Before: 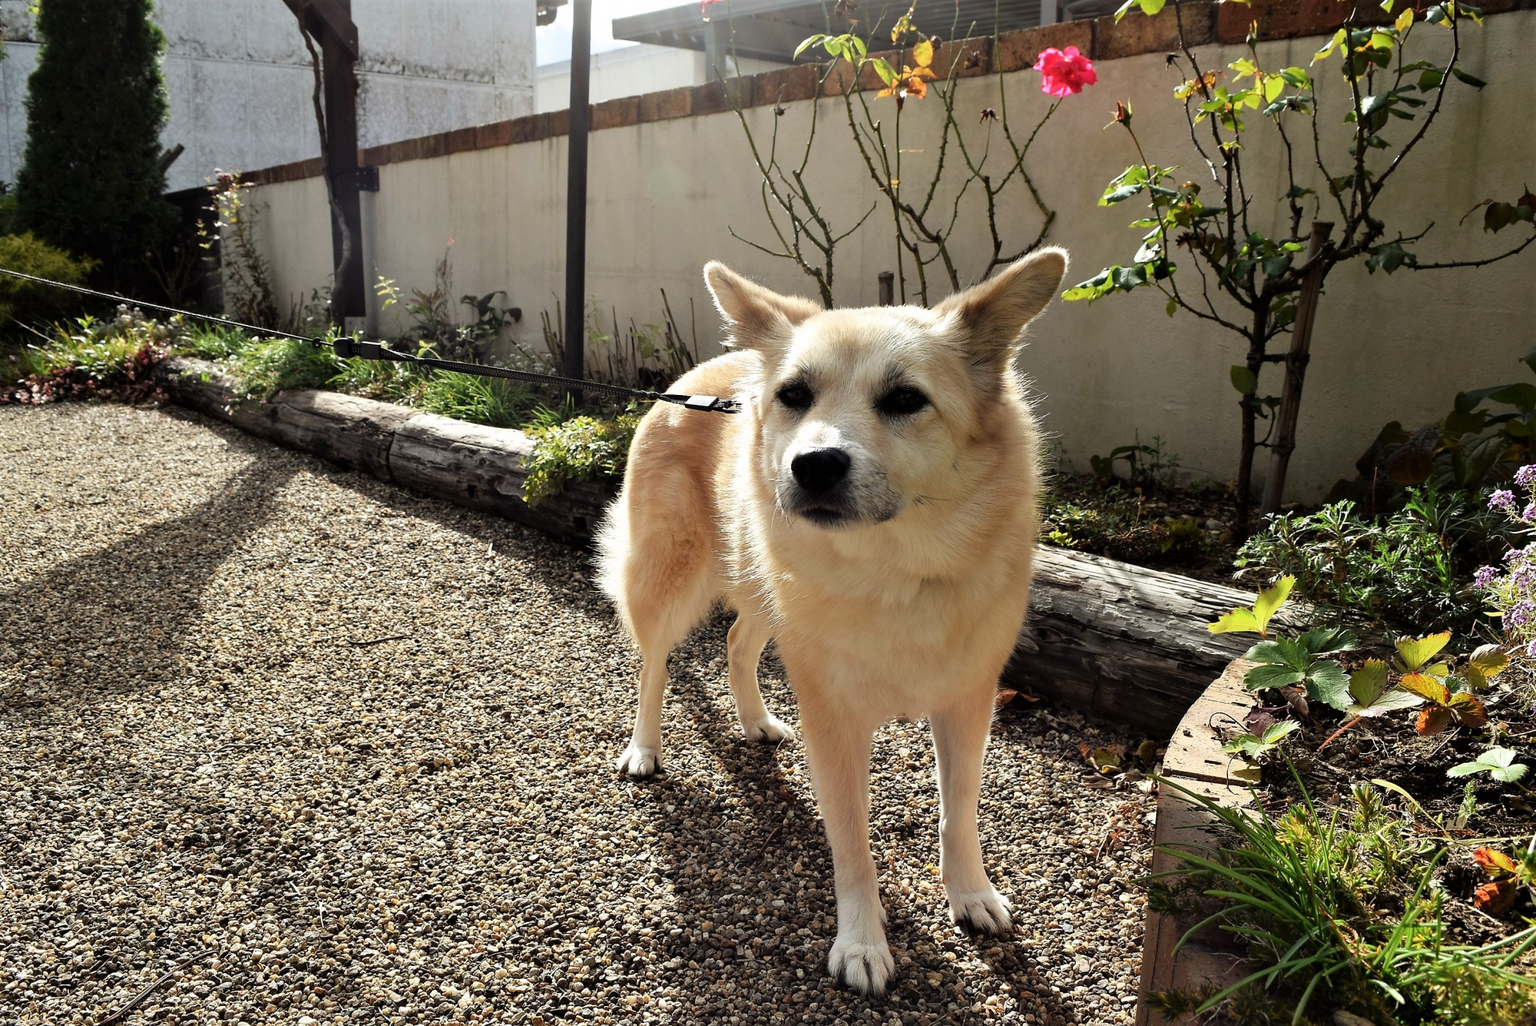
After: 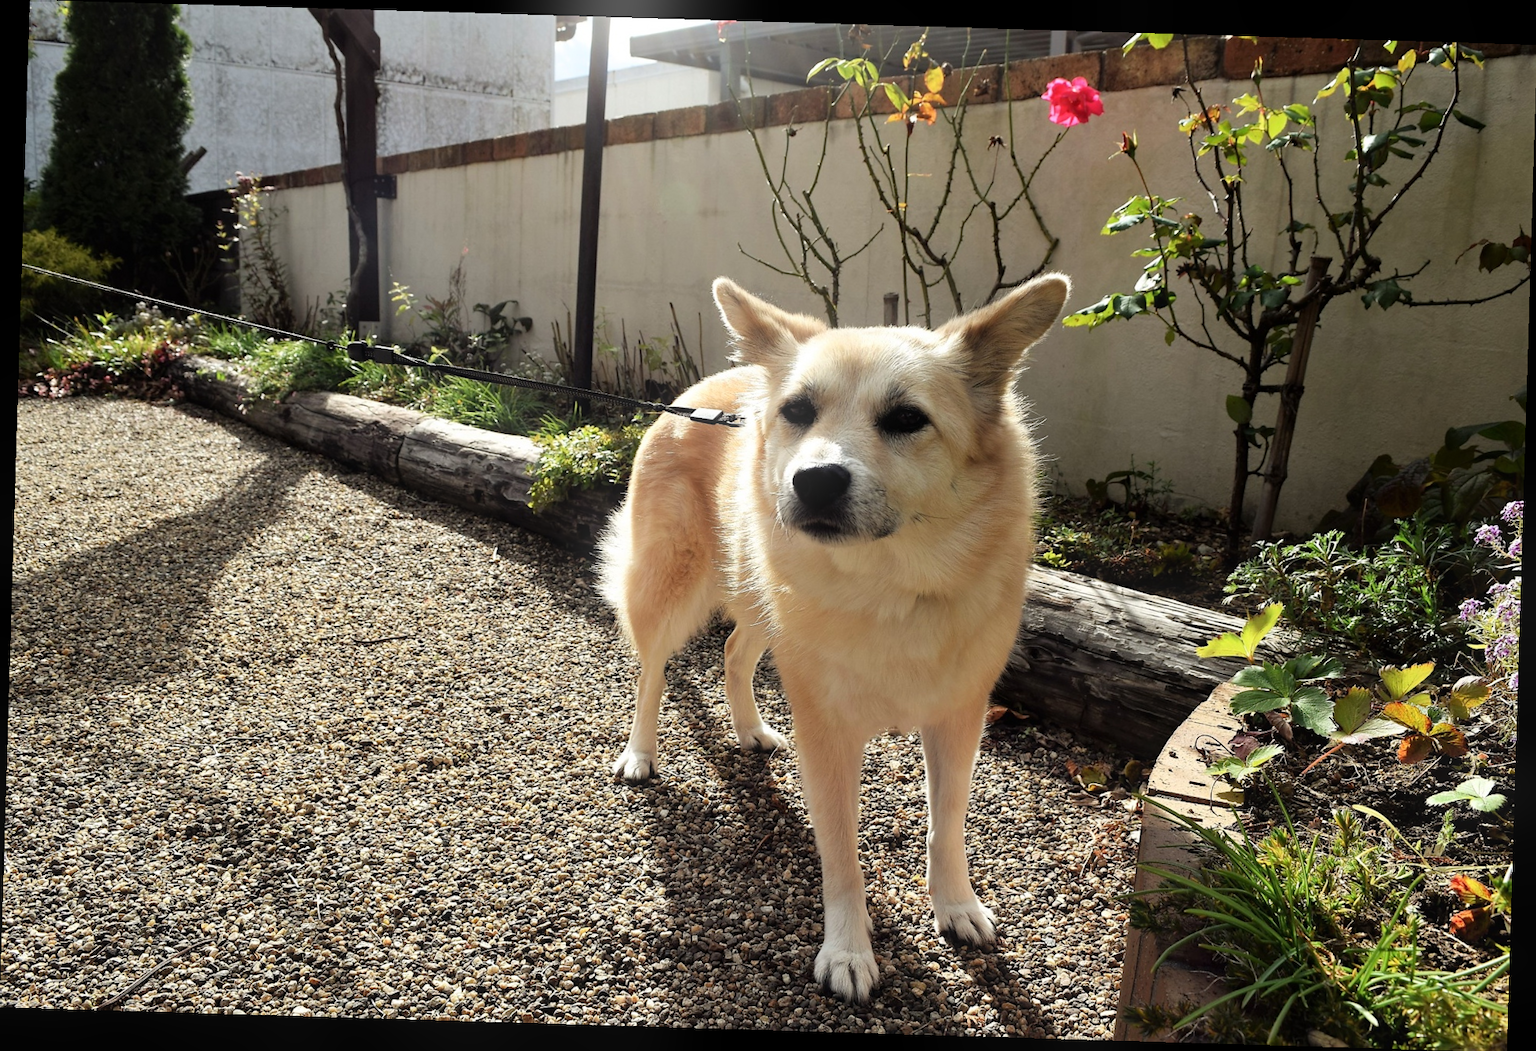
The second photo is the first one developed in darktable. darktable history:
rotate and perspective: rotation 1.72°, automatic cropping off
bloom: size 9%, threshold 100%, strength 7%
